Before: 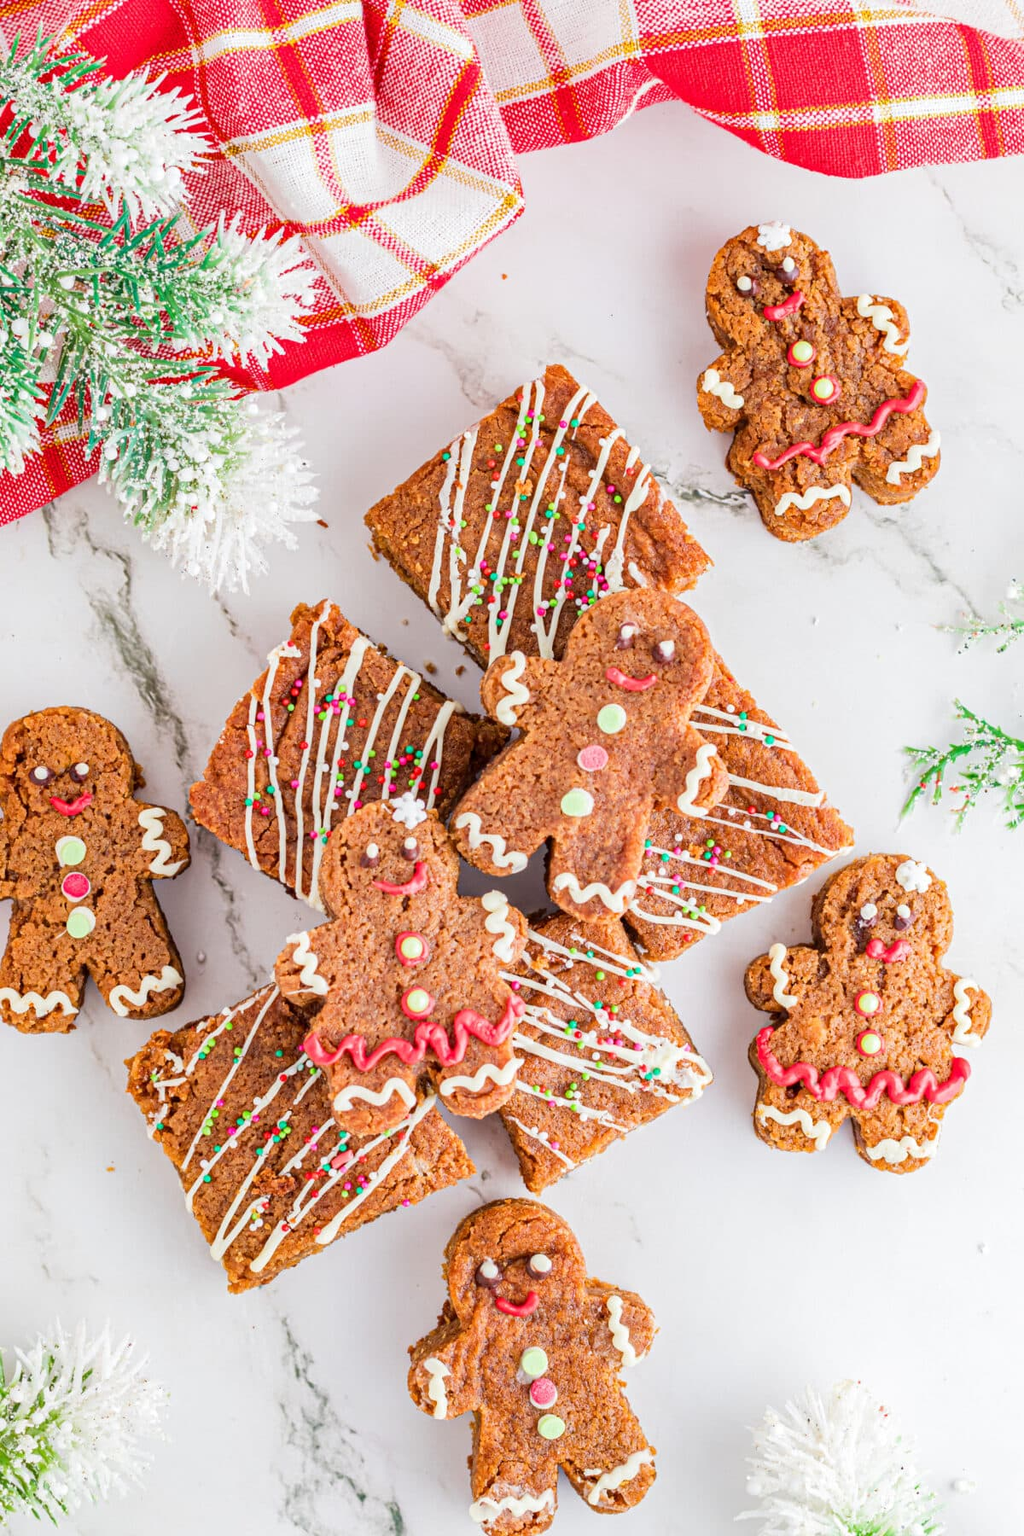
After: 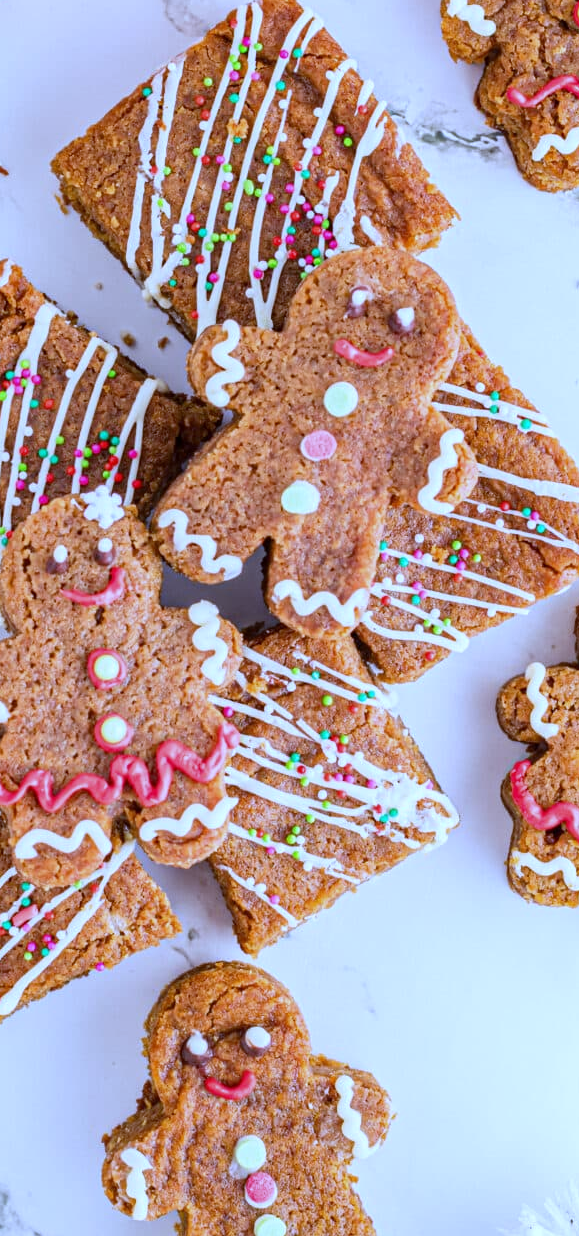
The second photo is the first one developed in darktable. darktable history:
crop: left 31.379%, top 24.658%, right 20.326%, bottom 6.628%
white balance: red 0.871, blue 1.249
